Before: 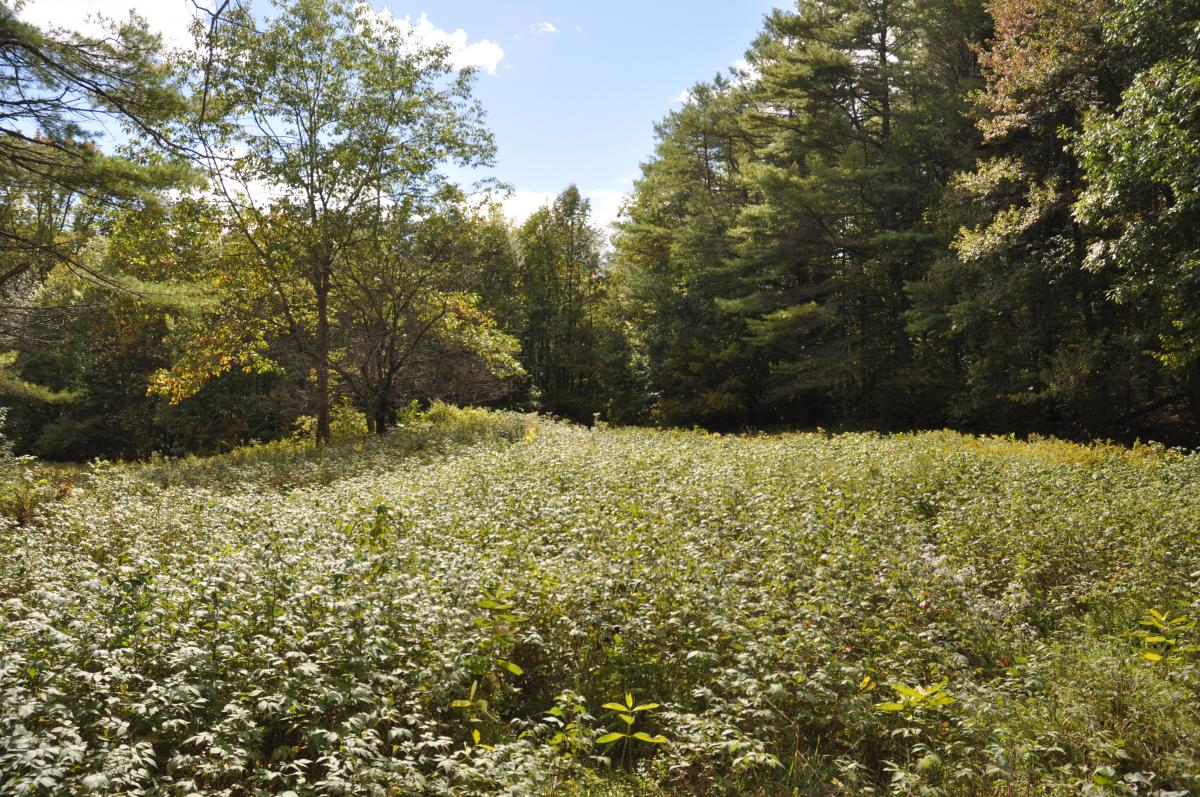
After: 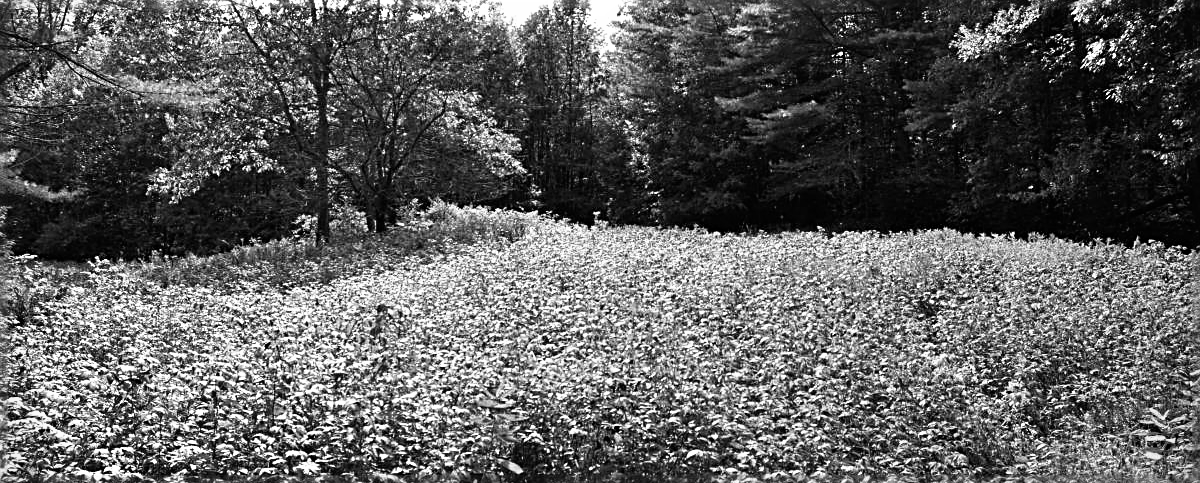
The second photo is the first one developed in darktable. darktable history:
sharpen: radius 3.025, amount 0.757
color balance rgb: perceptual saturation grading › global saturation 20%, perceptual saturation grading › highlights -25%, perceptual saturation grading › shadows 50%
tone equalizer: on, module defaults
monochrome: on, module defaults
crop and rotate: top 25.357%, bottom 13.942%
vignetting: fall-off start 92.6%, brightness -0.52, saturation -0.51, center (-0.012, 0)
color zones: curves: ch0 [(0, 0.5) (0.143, 0.5) (0.286, 0.5) (0.429, 0.495) (0.571, 0.437) (0.714, 0.44) (0.857, 0.496) (1, 0.5)]
filmic rgb: black relative exposure -9.08 EV, white relative exposure 2.3 EV, hardness 7.49
